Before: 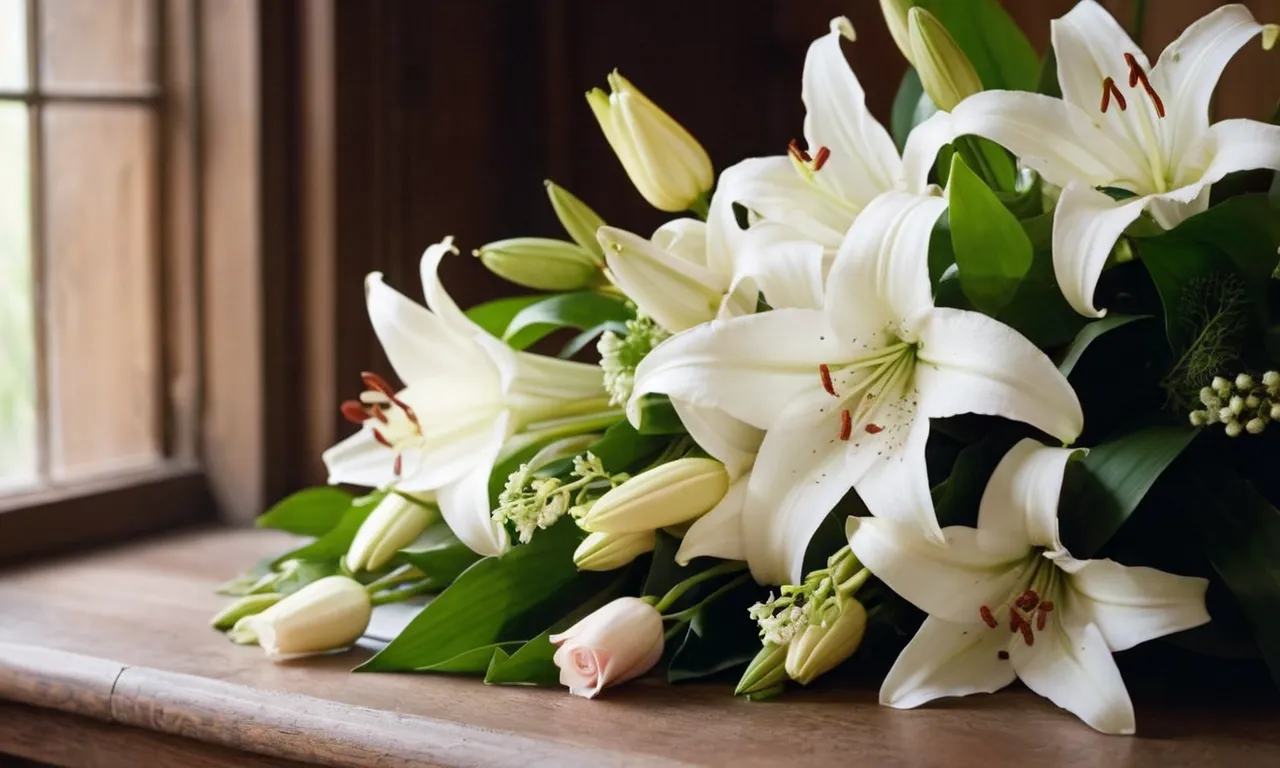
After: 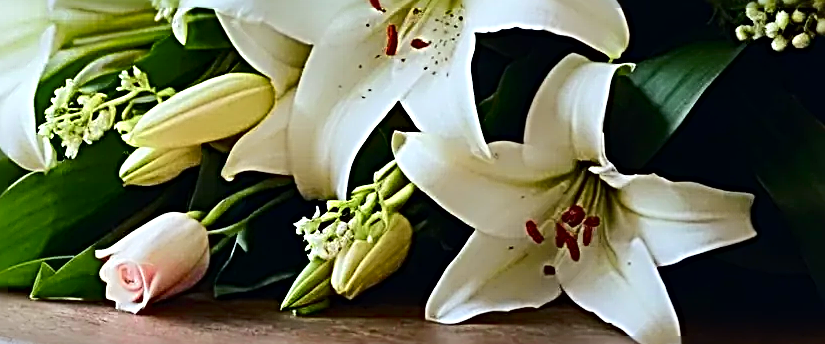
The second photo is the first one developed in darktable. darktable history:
sharpen: radius 3.158, amount 1.731
shadows and highlights: shadows 24.5, highlights -78.15, soften with gaussian
tone curve: curves: ch0 [(0, 0) (0.126, 0.086) (0.338, 0.327) (0.494, 0.55) (0.703, 0.762) (1, 1)]; ch1 [(0, 0) (0.346, 0.324) (0.45, 0.431) (0.5, 0.5) (0.522, 0.517) (0.55, 0.578) (1, 1)]; ch2 [(0, 0) (0.44, 0.424) (0.501, 0.499) (0.554, 0.563) (0.622, 0.667) (0.707, 0.746) (1, 1)], color space Lab, independent channels, preserve colors none
crop and rotate: left 35.509%, top 50.238%, bottom 4.934%
color calibration: output R [1.003, 0.027, -0.041, 0], output G [-0.018, 1.043, -0.038, 0], output B [0.071, -0.086, 1.017, 0], illuminant as shot in camera, x 0.359, y 0.362, temperature 4570.54 K
tone equalizer: on, module defaults
